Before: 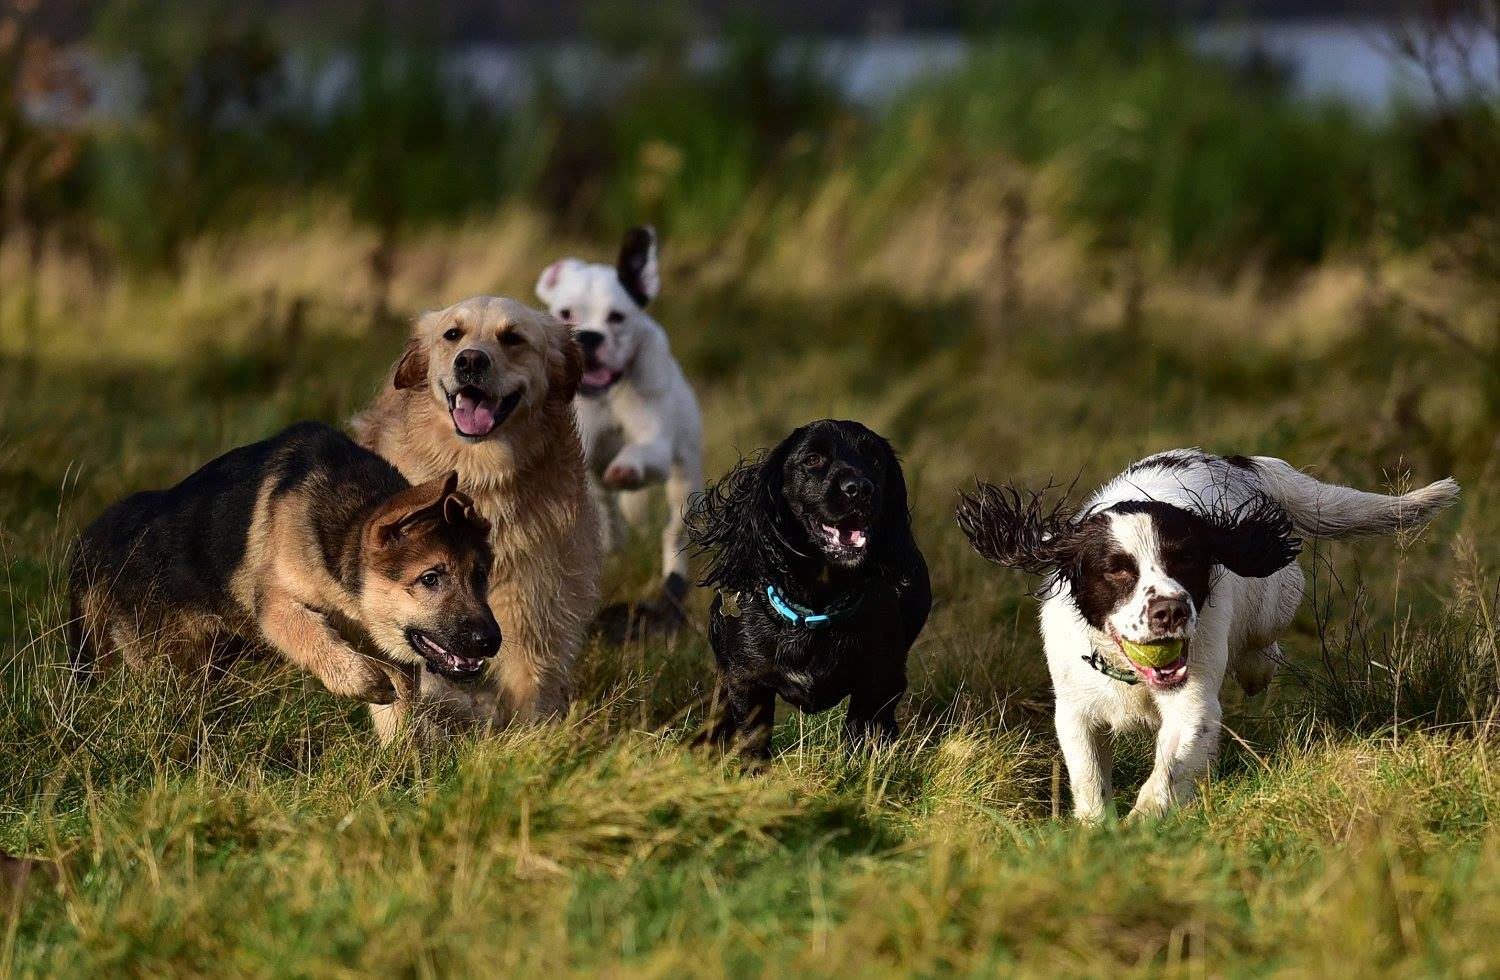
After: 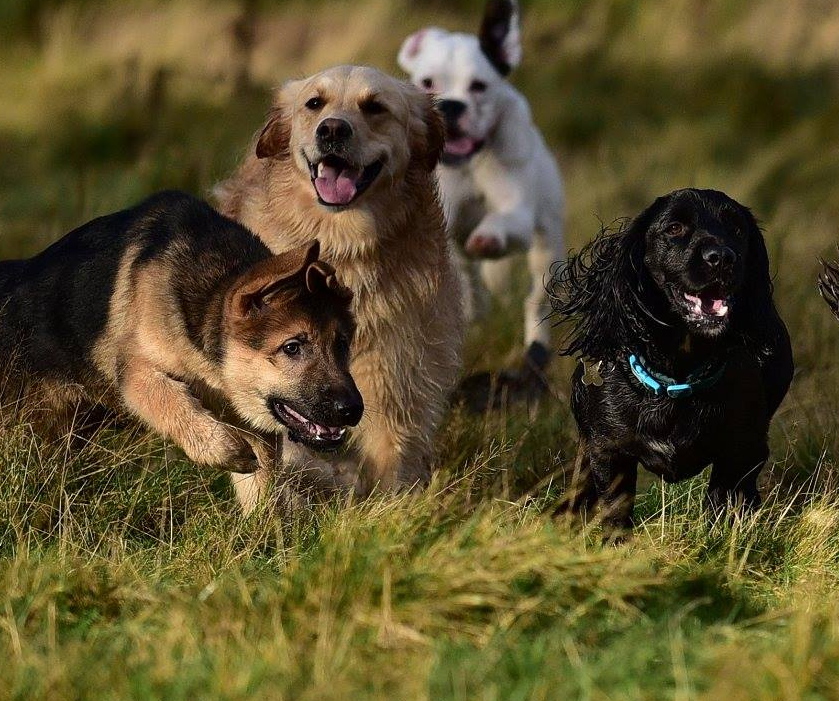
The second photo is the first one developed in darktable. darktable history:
crop: left 9.227%, top 23.665%, right 34.777%, bottom 4.728%
tone equalizer: mask exposure compensation -0.49 EV
